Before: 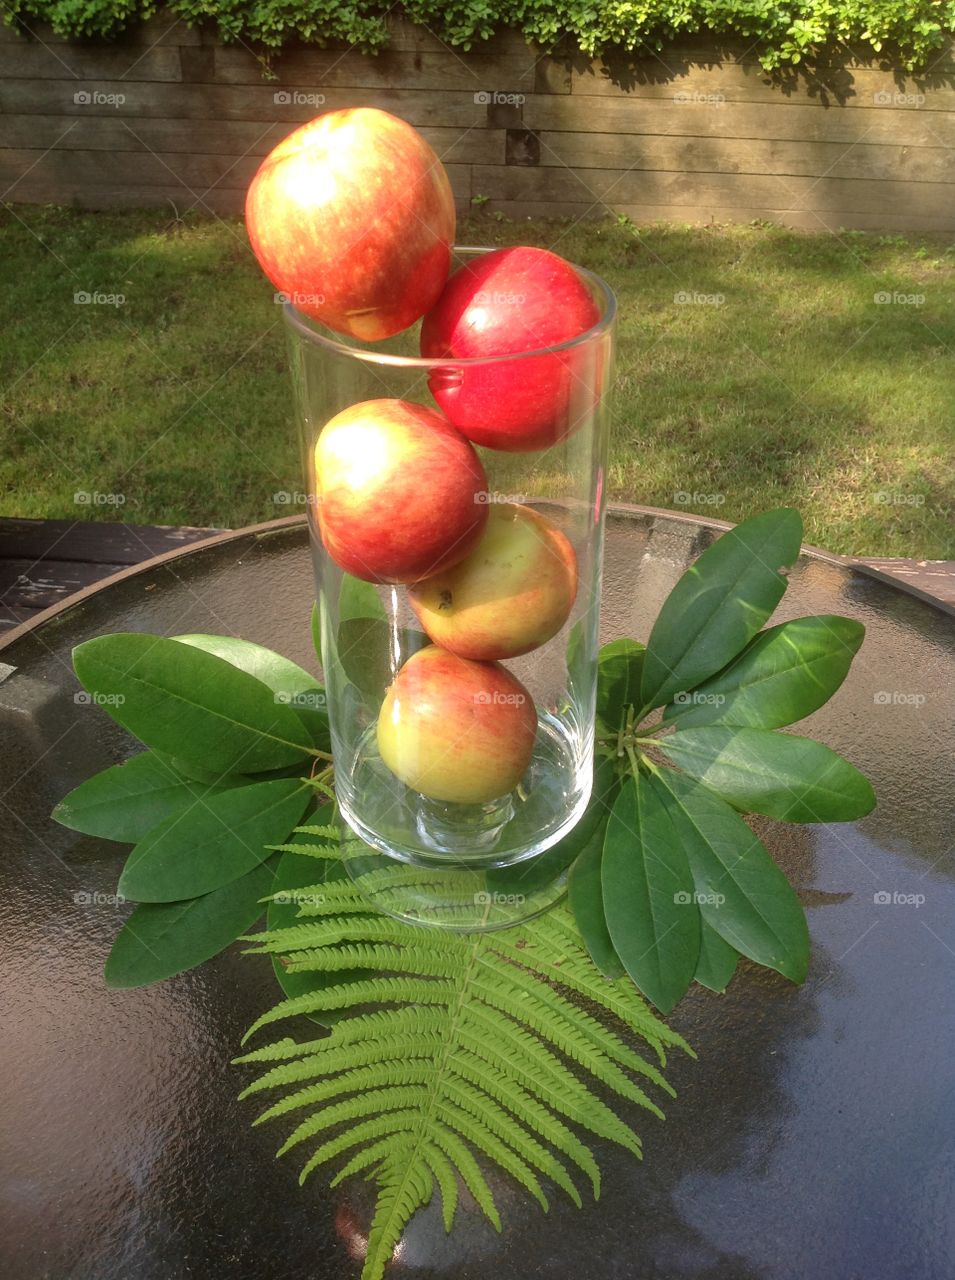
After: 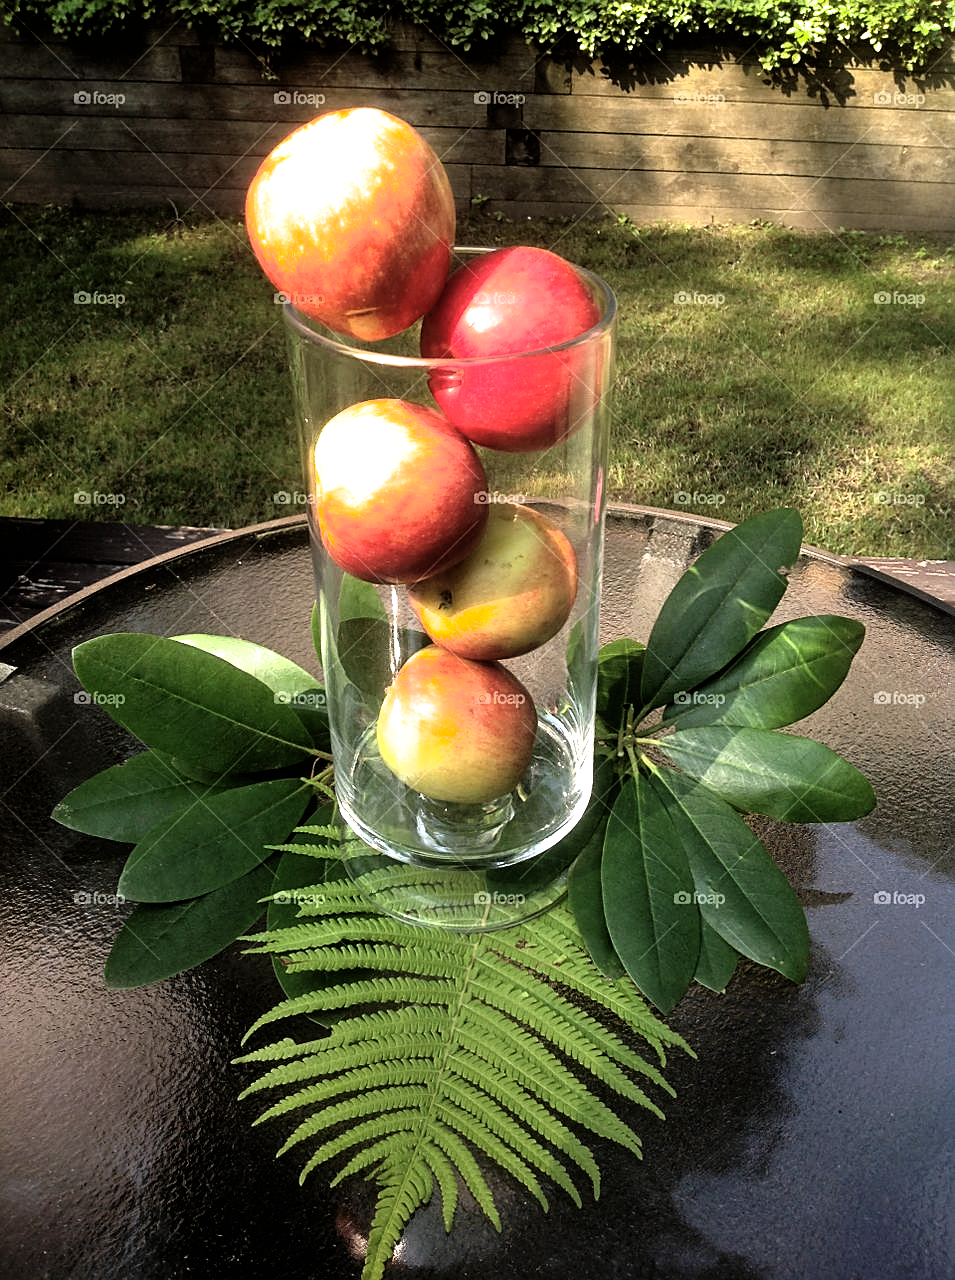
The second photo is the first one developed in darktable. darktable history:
filmic rgb: black relative exposure -8.2 EV, white relative exposure 2.23 EV, hardness 7.07, latitude 86.06%, contrast 1.708, highlights saturation mix -3%, shadows ↔ highlights balance -2.32%, preserve chrominance RGB euclidean norm, color science v5 (2021), contrast in shadows safe, contrast in highlights safe
sharpen: on, module defaults
